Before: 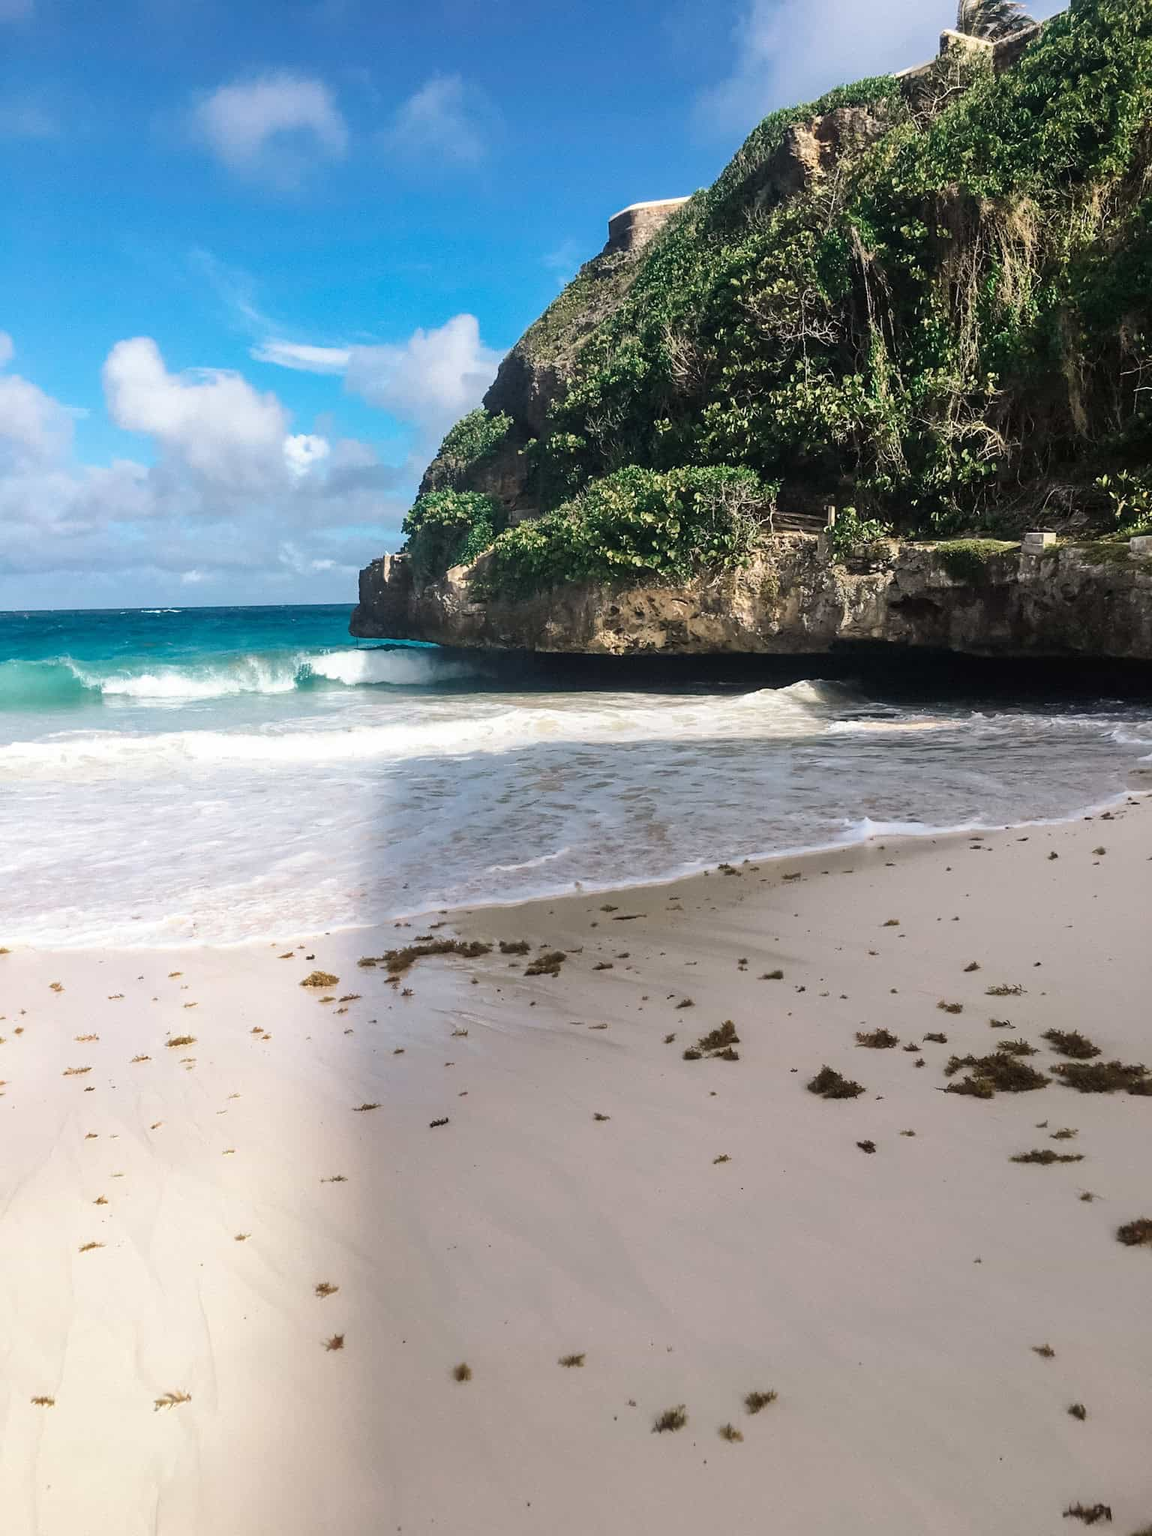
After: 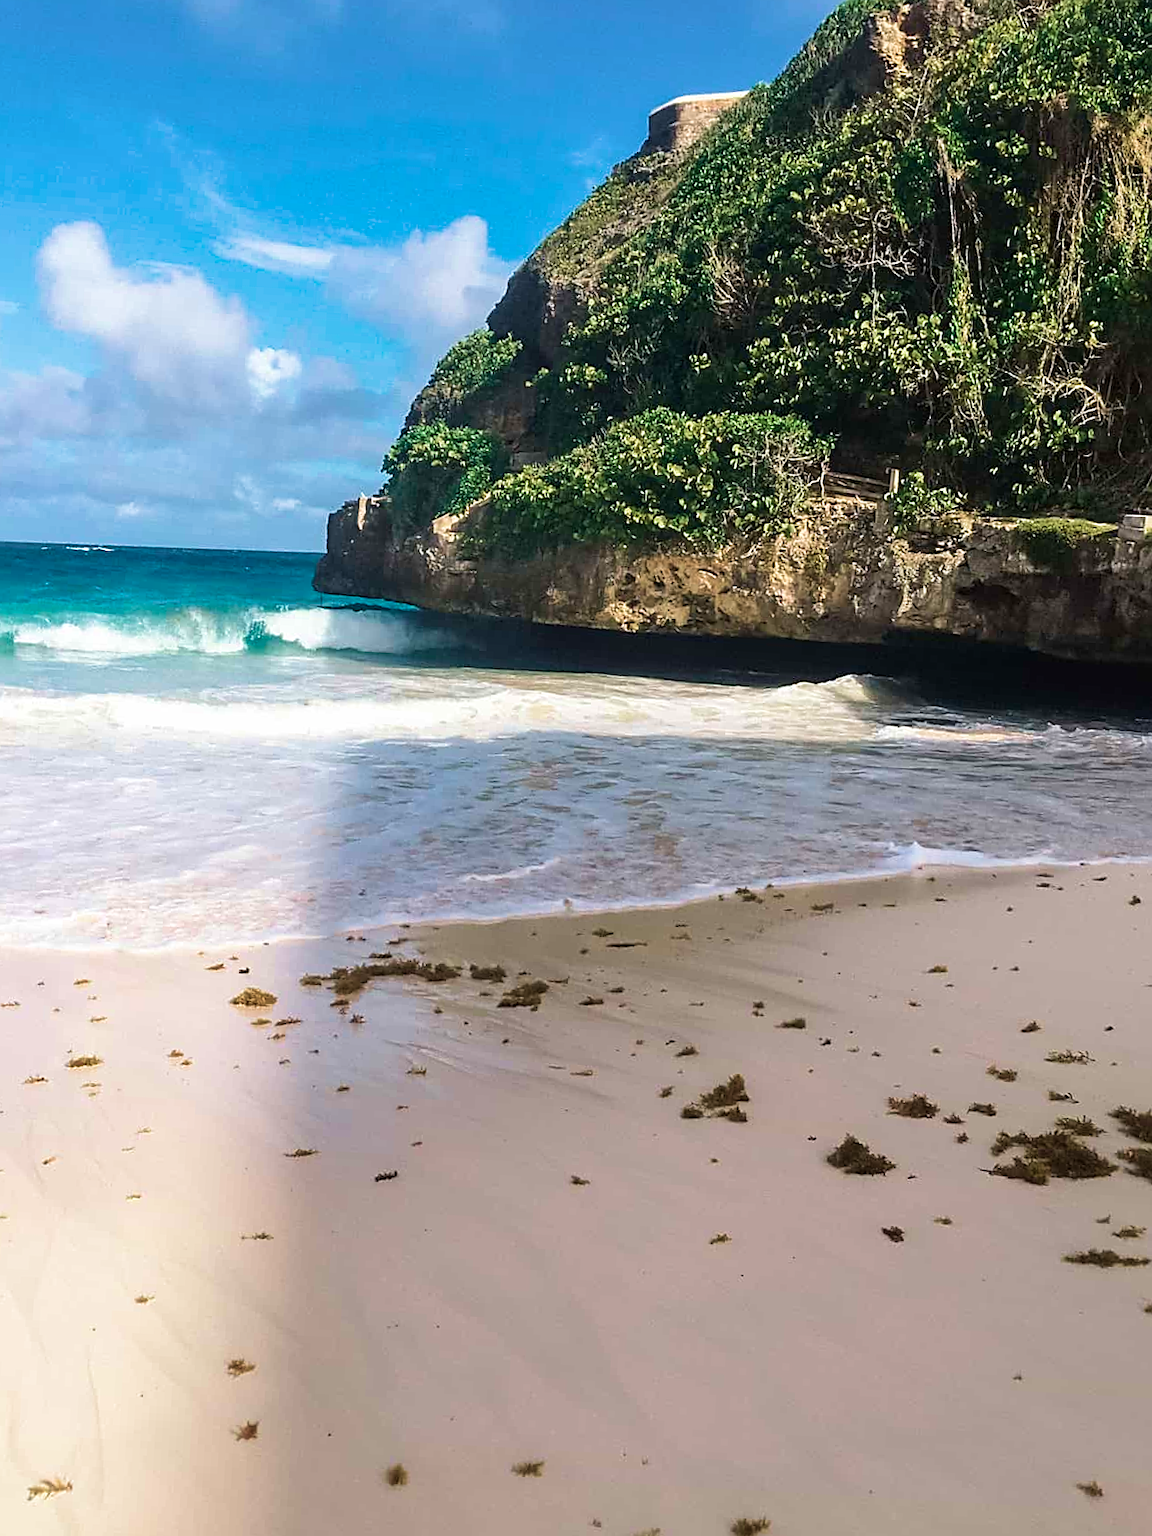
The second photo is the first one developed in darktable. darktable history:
sharpen: on, module defaults
crop and rotate: angle -3.27°, left 5.211%, top 5.211%, right 4.607%, bottom 4.607%
velvia: strength 50%
